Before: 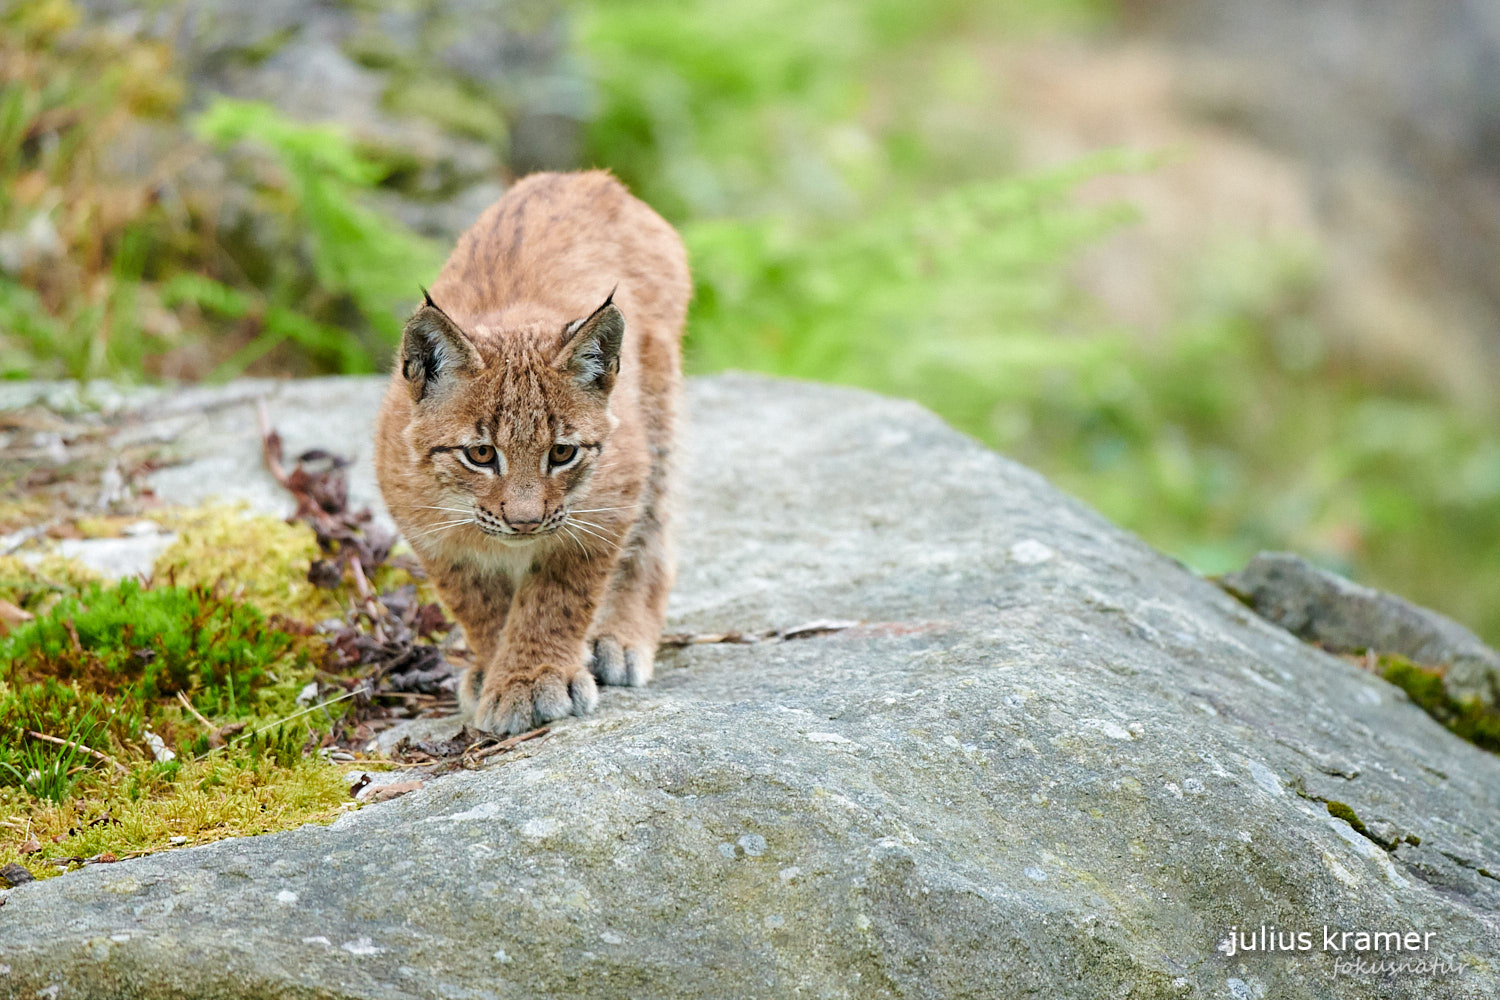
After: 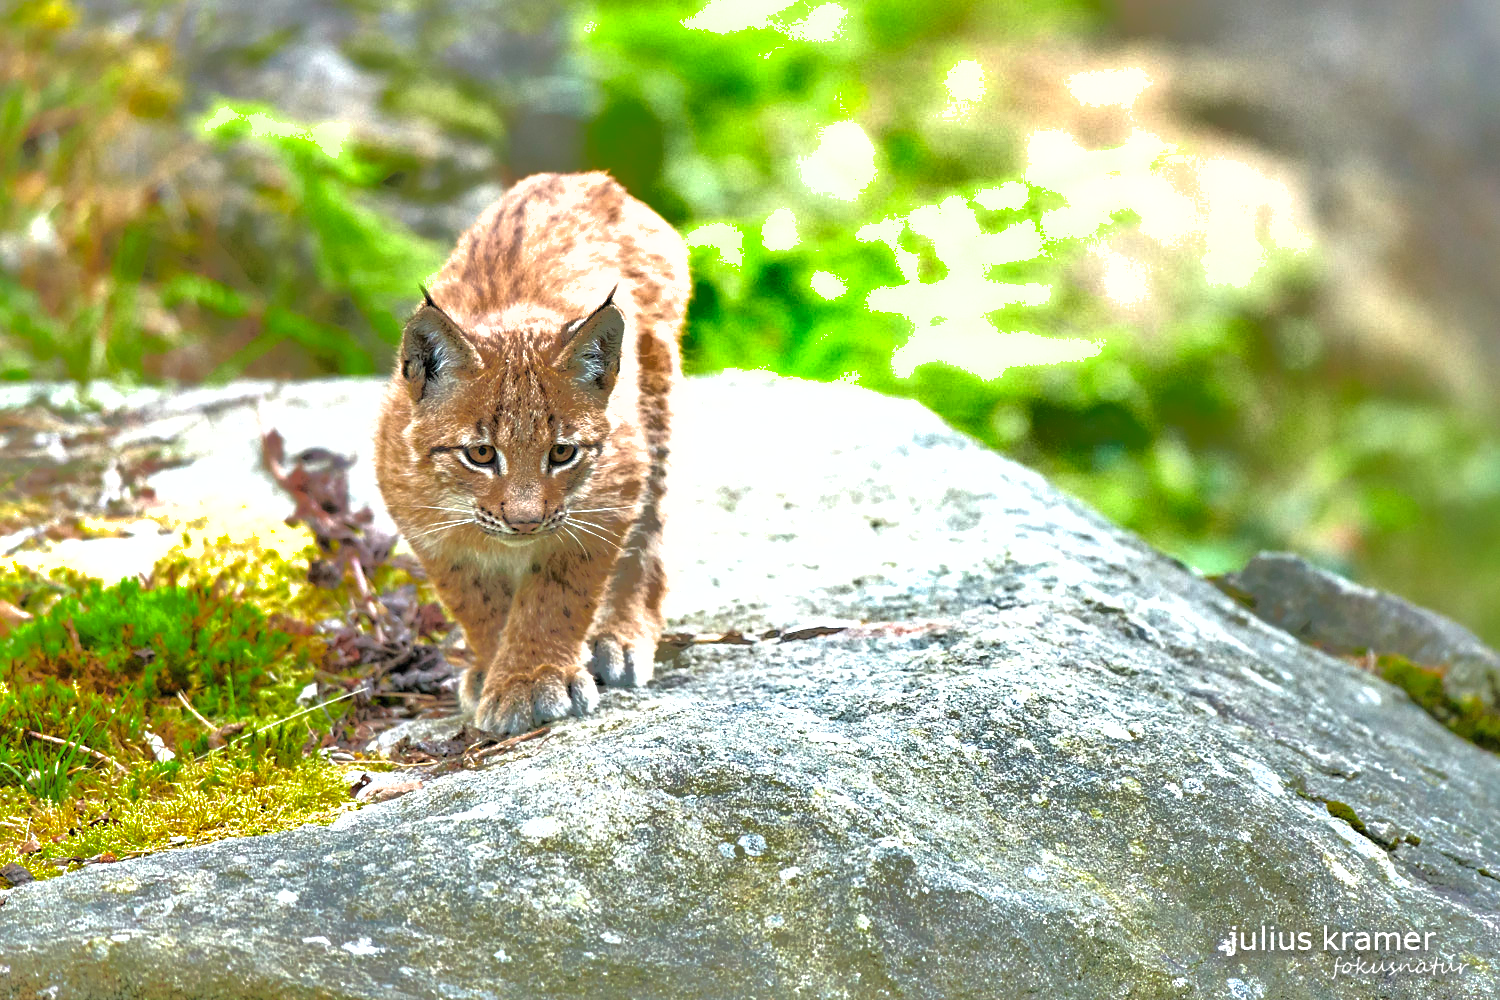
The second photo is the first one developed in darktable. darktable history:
exposure: exposure 0.785 EV, compensate highlight preservation false
shadows and highlights: shadows 25, highlights -70
